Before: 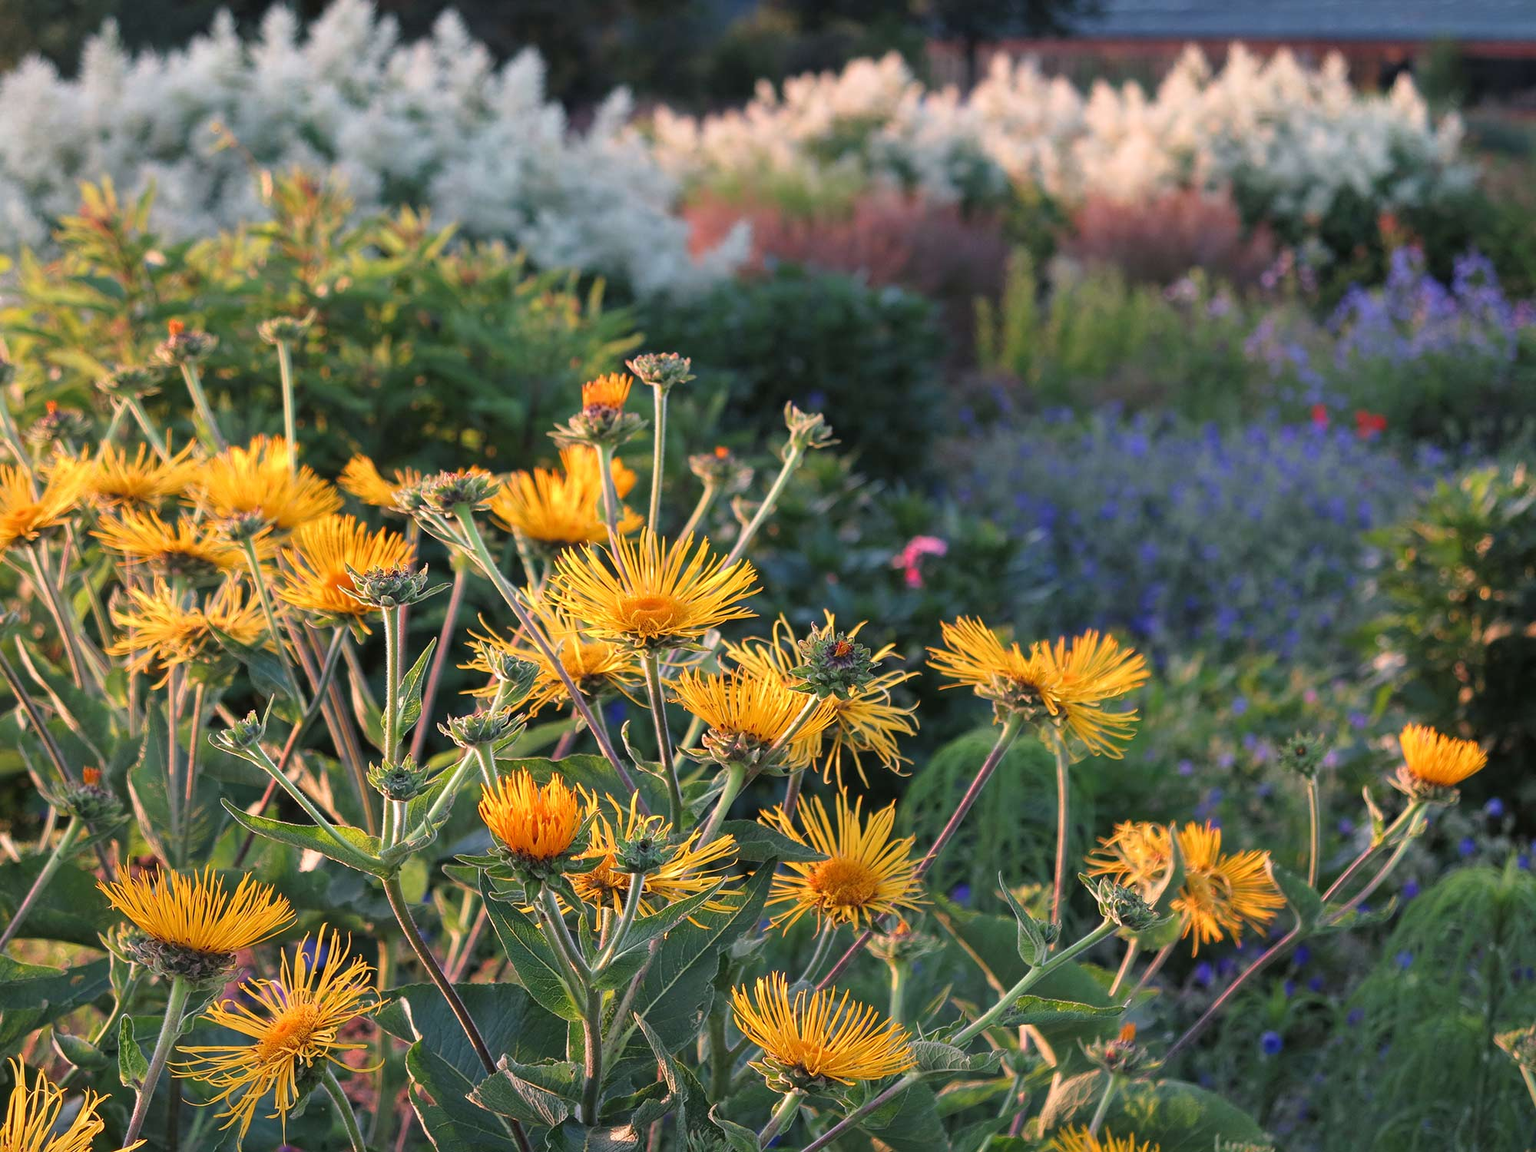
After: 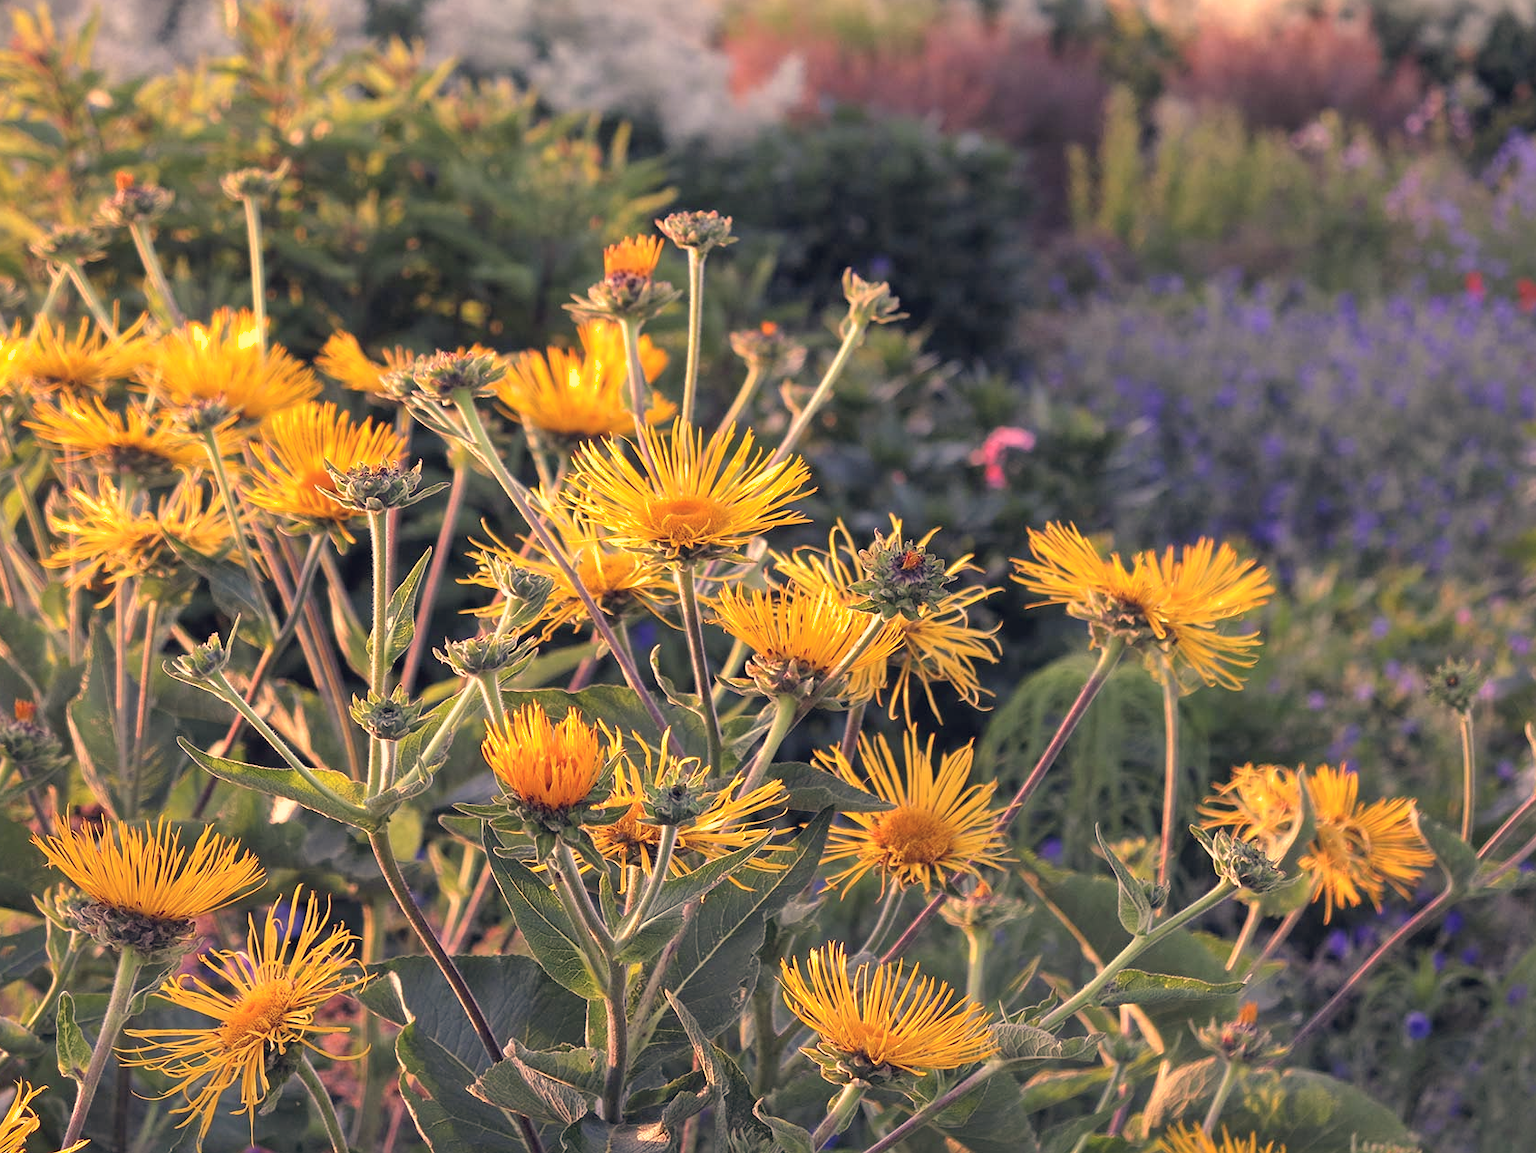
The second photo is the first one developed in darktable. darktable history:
crop and rotate: left 4.608%, top 15.157%, right 10.646%
shadows and highlights: on, module defaults
tone equalizer: -8 EV -0.385 EV, -7 EV -0.422 EV, -6 EV -0.328 EV, -5 EV -0.242 EV, -3 EV 0.196 EV, -2 EV 0.322 EV, -1 EV 0.368 EV, +0 EV 0.4 EV
color correction: highlights a* 19.84, highlights b* 27.85, shadows a* 3.44, shadows b* -17.07, saturation 0.734
